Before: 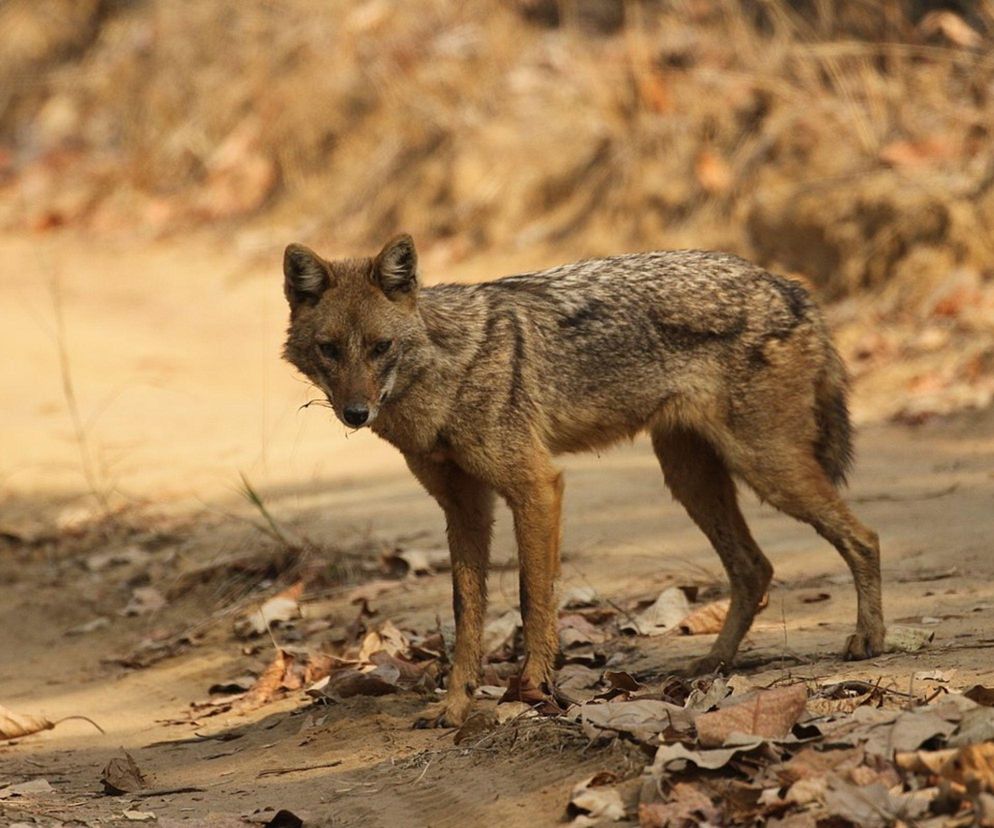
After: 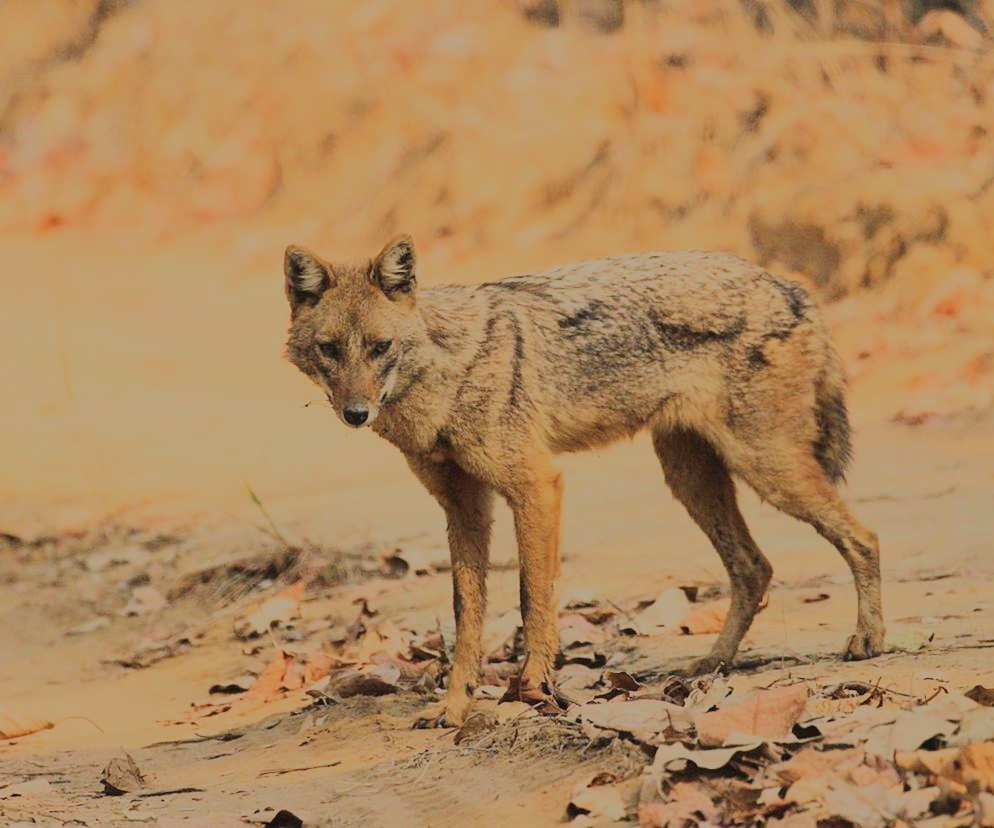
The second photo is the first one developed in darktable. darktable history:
rgb curve: curves: ch0 [(0, 0) (0.21, 0.15) (0.24, 0.21) (0.5, 0.75) (0.75, 0.96) (0.89, 0.99) (1, 1)]; ch1 [(0, 0.02) (0.21, 0.13) (0.25, 0.2) (0.5, 0.67) (0.75, 0.9) (0.89, 0.97) (1, 1)]; ch2 [(0, 0.02) (0.21, 0.13) (0.25, 0.2) (0.5, 0.67) (0.75, 0.9) (0.89, 0.97) (1, 1)], compensate middle gray true
filmic rgb: black relative exposure -16 EV, white relative exposure 8 EV, threshold 3 EV, hardness 4.17, latitude 50%, contrast 0.5, color science v5 (2021), contrast in shadows safe, contrast in highlights safe, enable highlight reconstruction true
grain: coarseness 0.81 ISO, strength 1.34%, mid-tones bias 0%
exposure: black level correction -0.002, exposure 0.54 EV, compensate highlight preservation false
